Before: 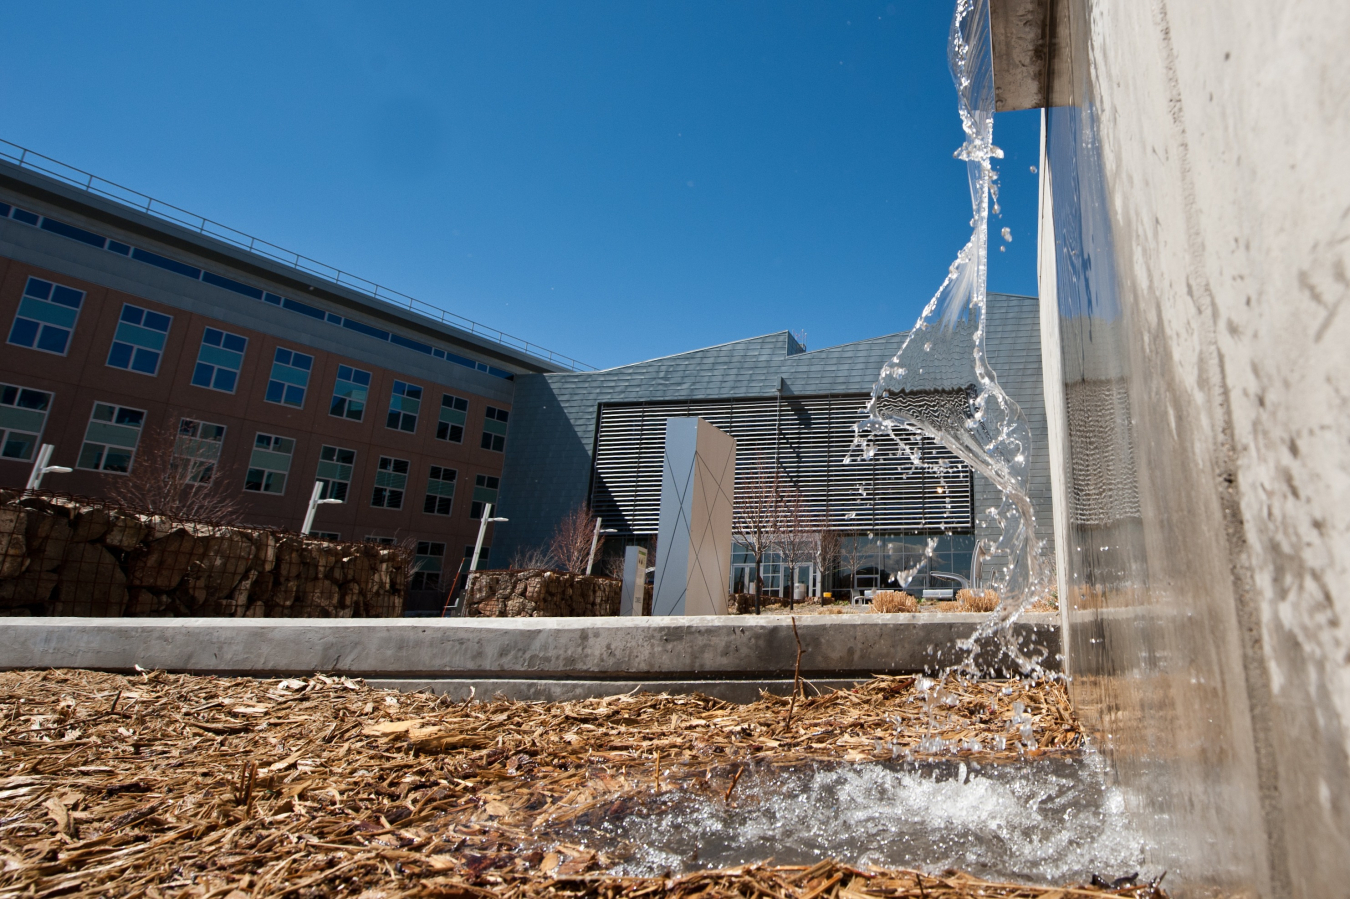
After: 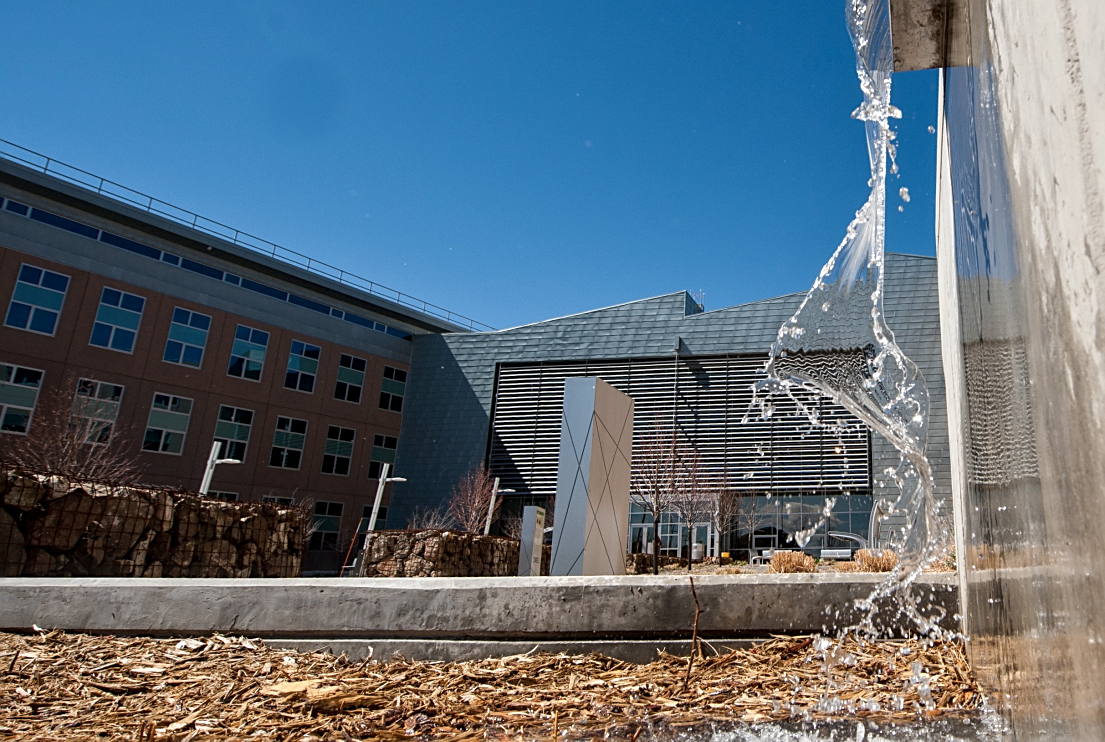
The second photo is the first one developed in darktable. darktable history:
crop and rotate: left 7.615%, top 4.526%, right 10.524%, bottom 12.934%
sharpen: on, module defaults
local contrast: on, module defaults
